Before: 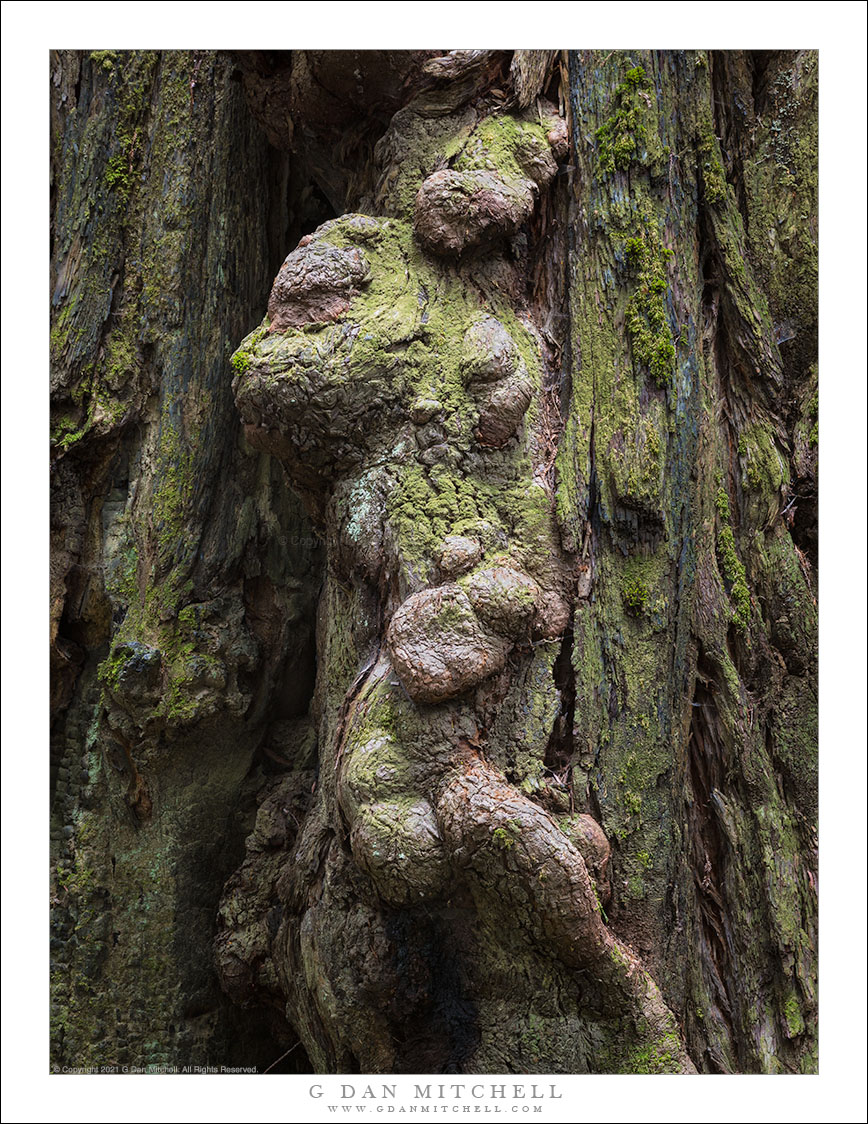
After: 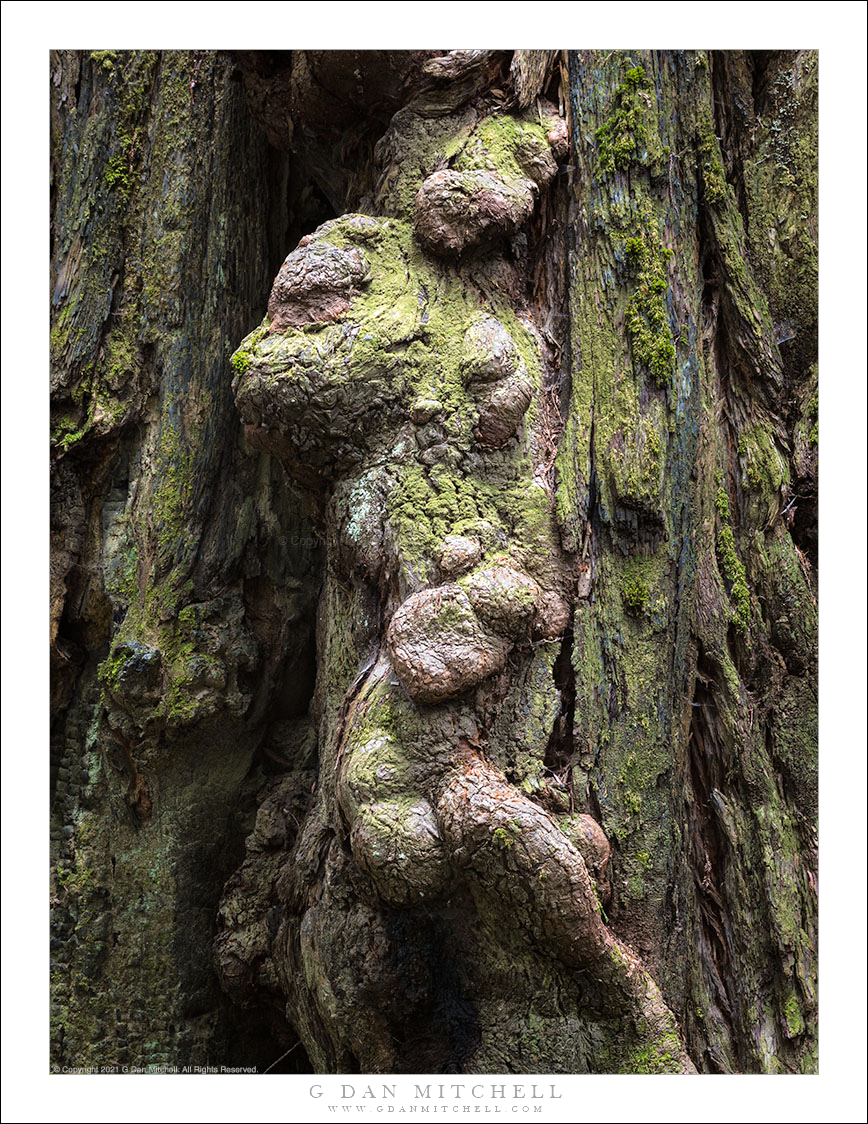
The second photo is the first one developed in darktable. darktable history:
tone equalizer: -8 EV -0.433 EV, -7 EV -0.397 EV, -6 EV -0.314 EV, -5 EV -0.187 EV, -3 EV 0.194 EV, -2 EV 0.346 EV, -1 EV 0.386 EV, +0 EV 0.424 EV
